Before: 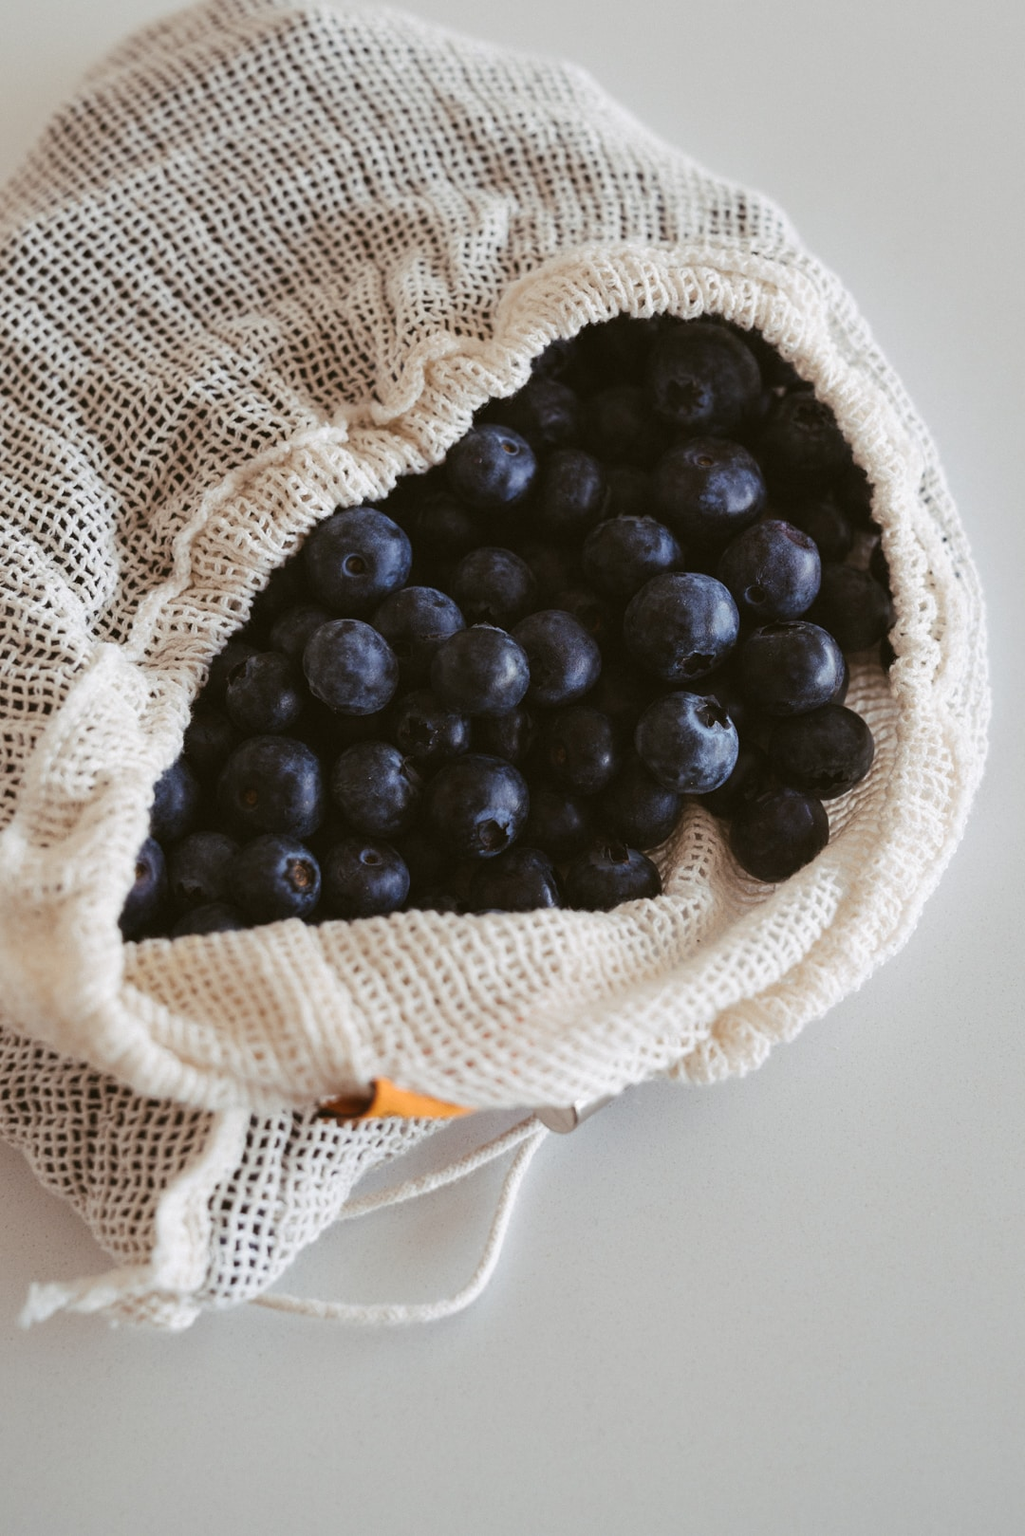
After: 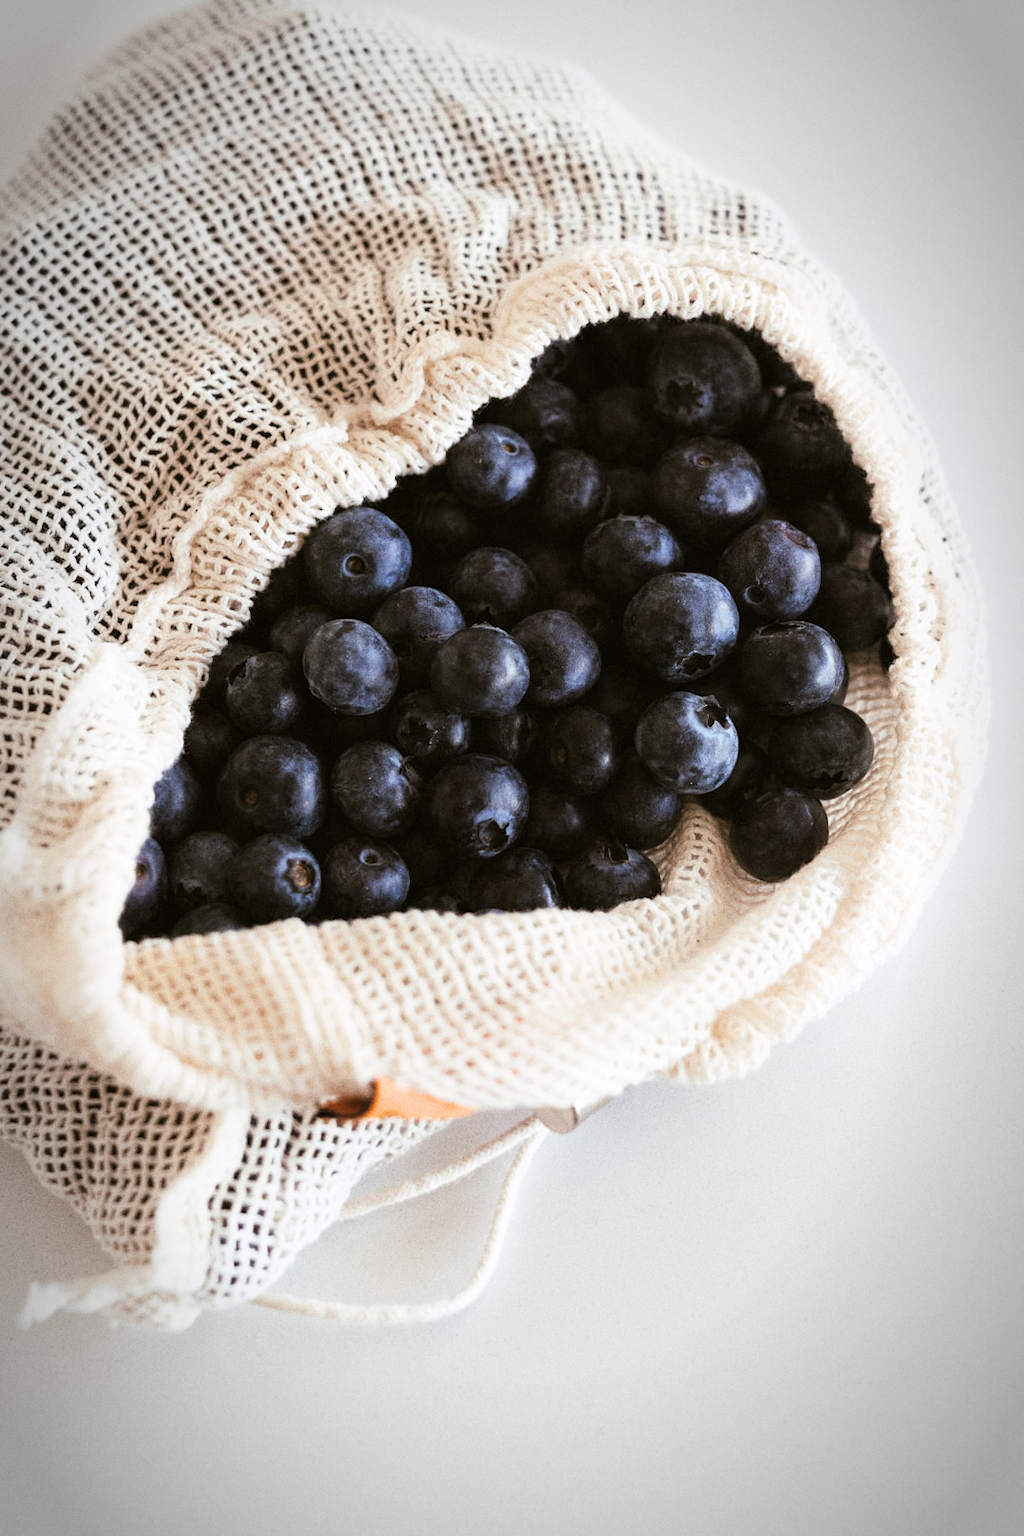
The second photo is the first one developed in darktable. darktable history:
exposure: exposure 0.95 EV, compensate highlight preservation false
filmic rgb: black relative exposure -5.83 EV, white relative exposure 3.4 EV, hardness 3.68
vignetting: automatic ratio true
grain: on, module defaults
